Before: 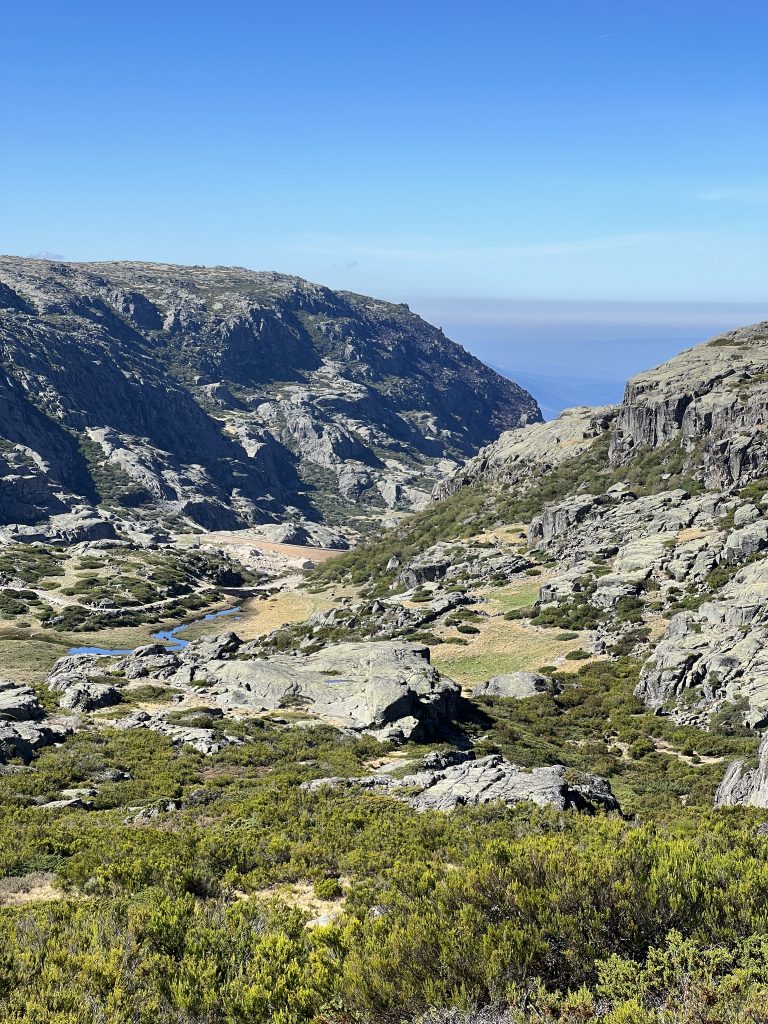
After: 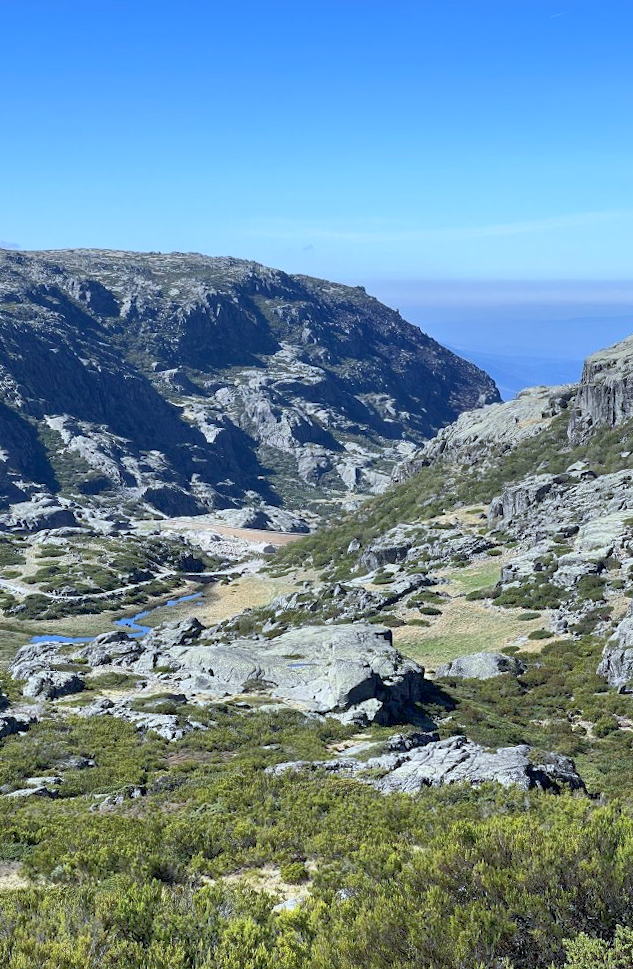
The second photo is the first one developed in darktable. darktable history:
rgb curve: curves: ch0 [(0, 0) (0.072, 0.166) (0.217, 0.293) (0.414, 0.42) (1, 1)], compensate middle gray true, preserve colors basic power
color calibration: x 0.372, y 0.386, temperature 4283.97 K
crop and rotate: angle 1°, left 4.281%, top 0.642%, right 11.383%, bottom 2.486%
